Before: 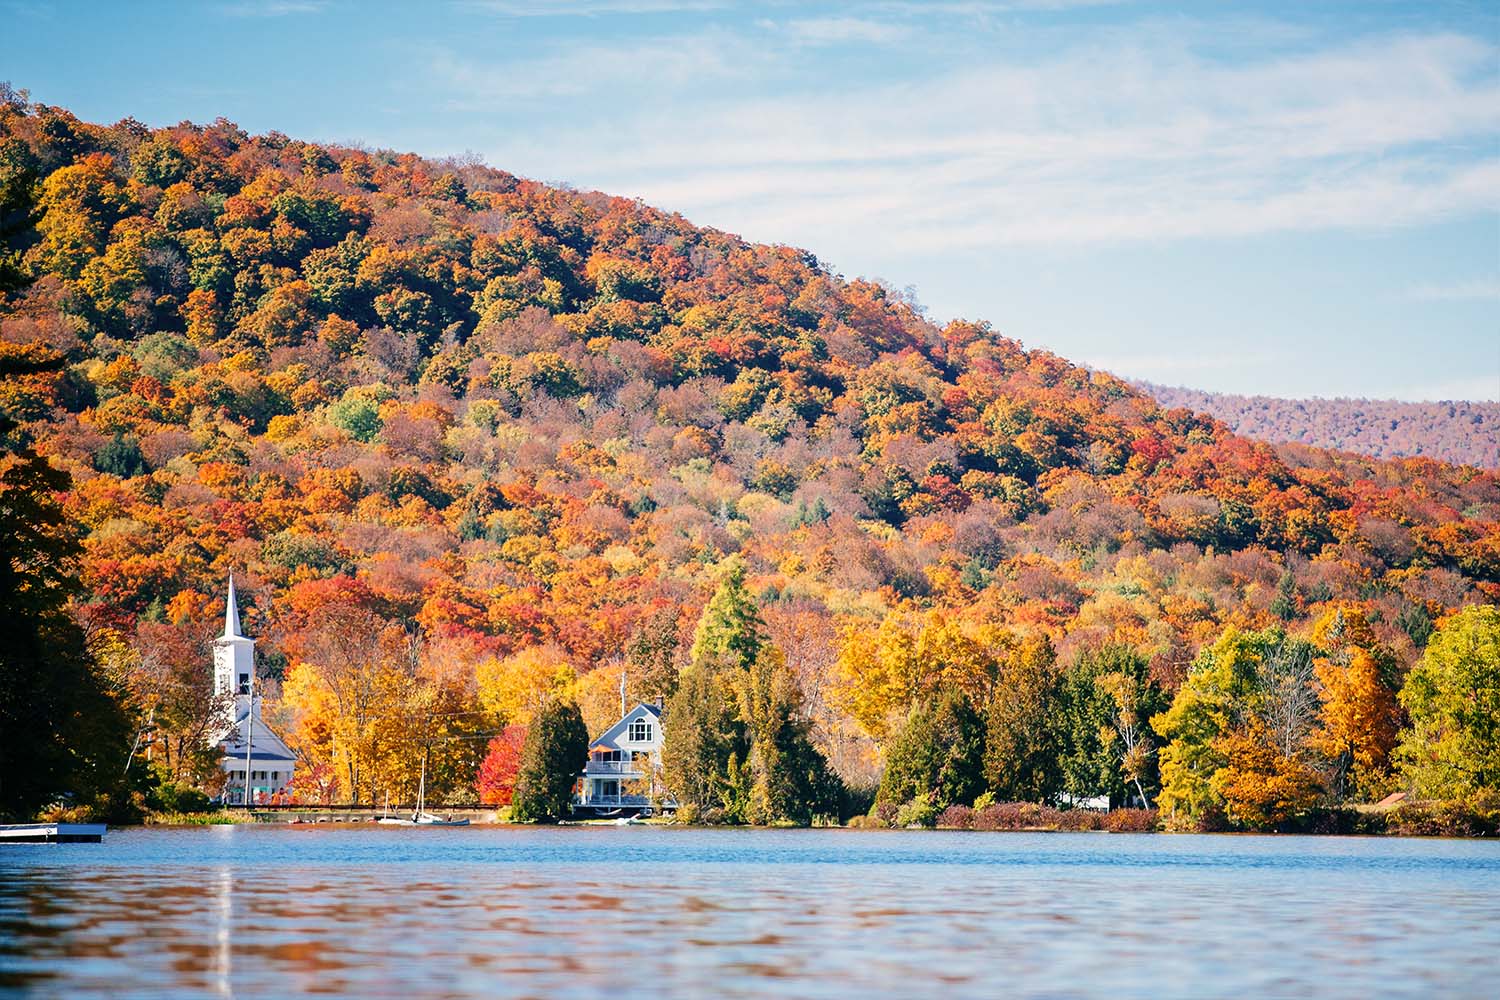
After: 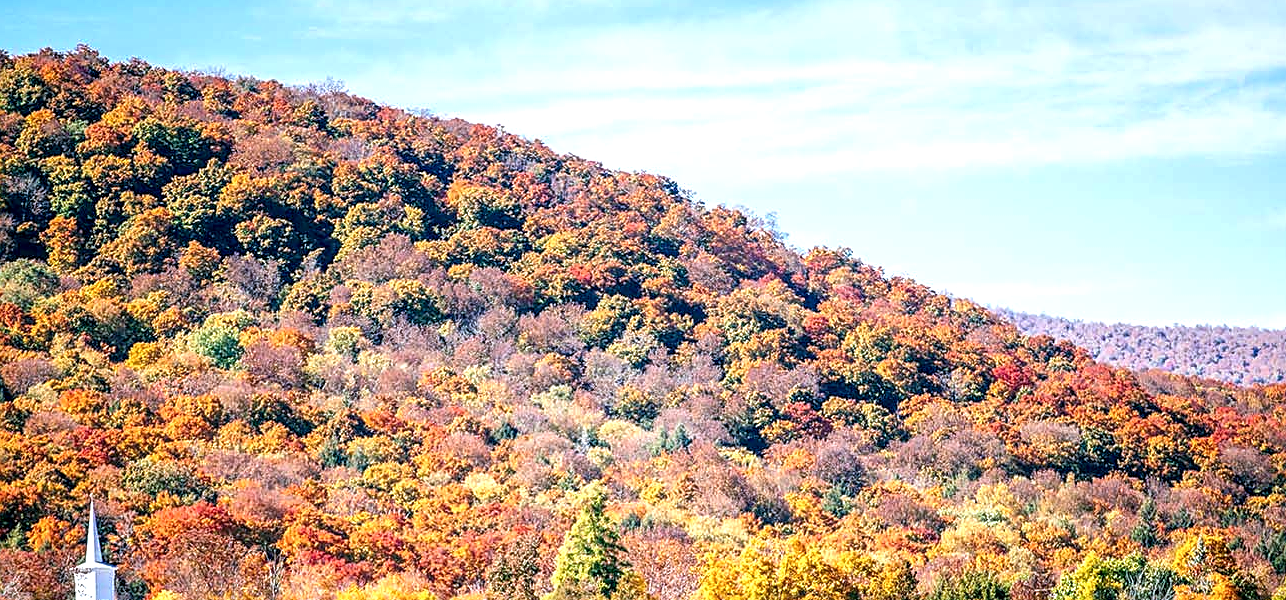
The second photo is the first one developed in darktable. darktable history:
local contrast: detail 150%
crop and rotate: left 9.273%, top 7.351%, right 4.956%, bottom 32.62%
color balance rgb: shadows lift › chroma 0.647%, shadows lift › hue 113.93°, linear chroma grading › global chroma 6.352%, perceptual saturation grading › global saturation -0.035%
tone equalizer: -8 EV -0.456 EV, -7 EV -0.373 EV, -6 EV -0.308 EV, -5 EV -0.225 EV, -3 EV 0.204 EV, -2 EV 0.36 EV, -1 EV 0.376 EV, +0 EV 0.44 EV
color calibration: x 0.37, y 0.382, temperature 4307.54 K
sharpen: on, module defaults
